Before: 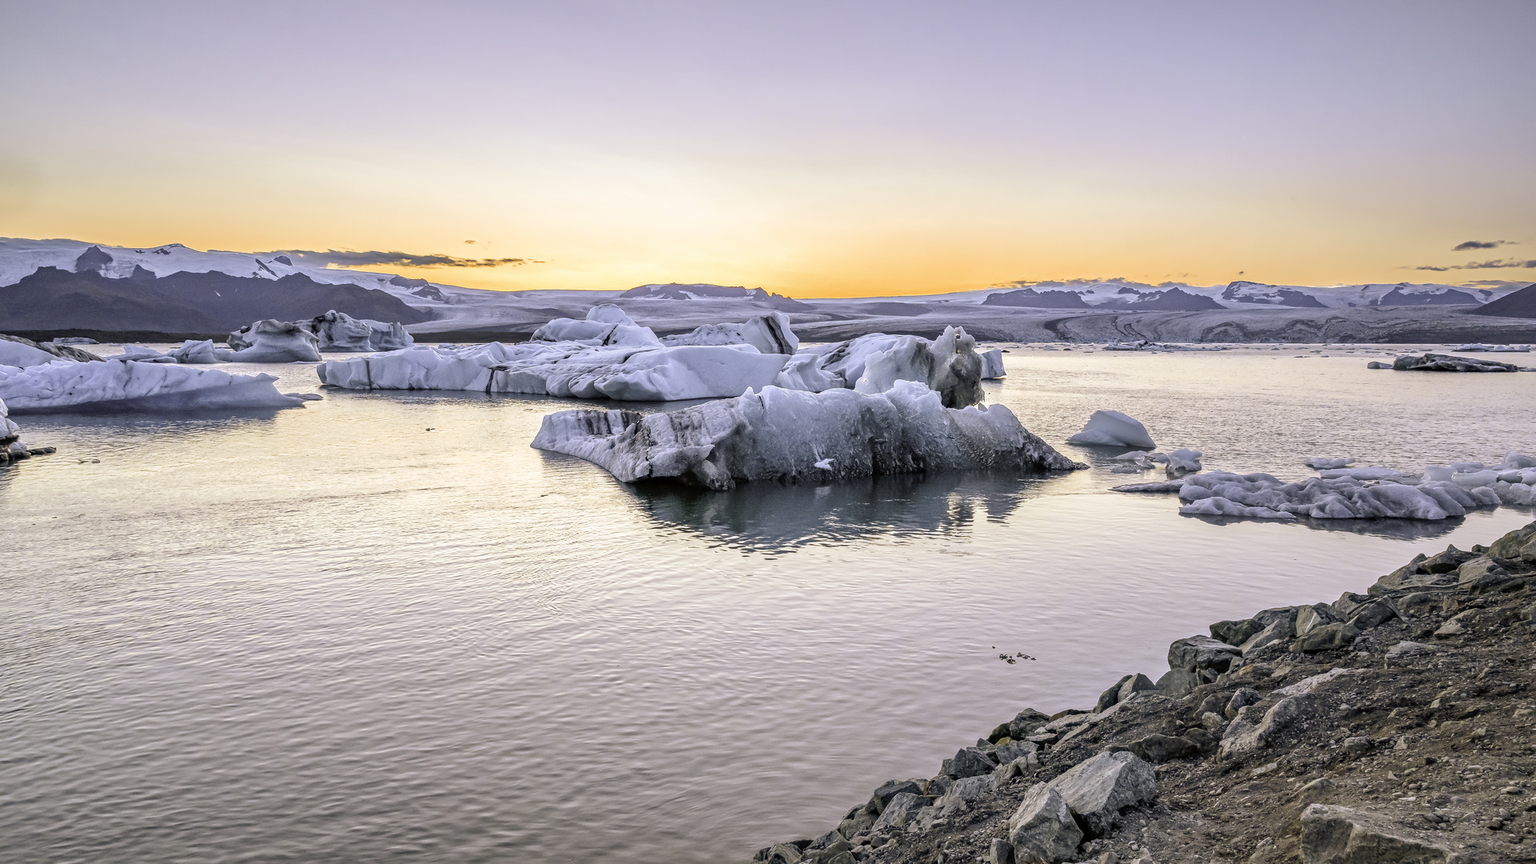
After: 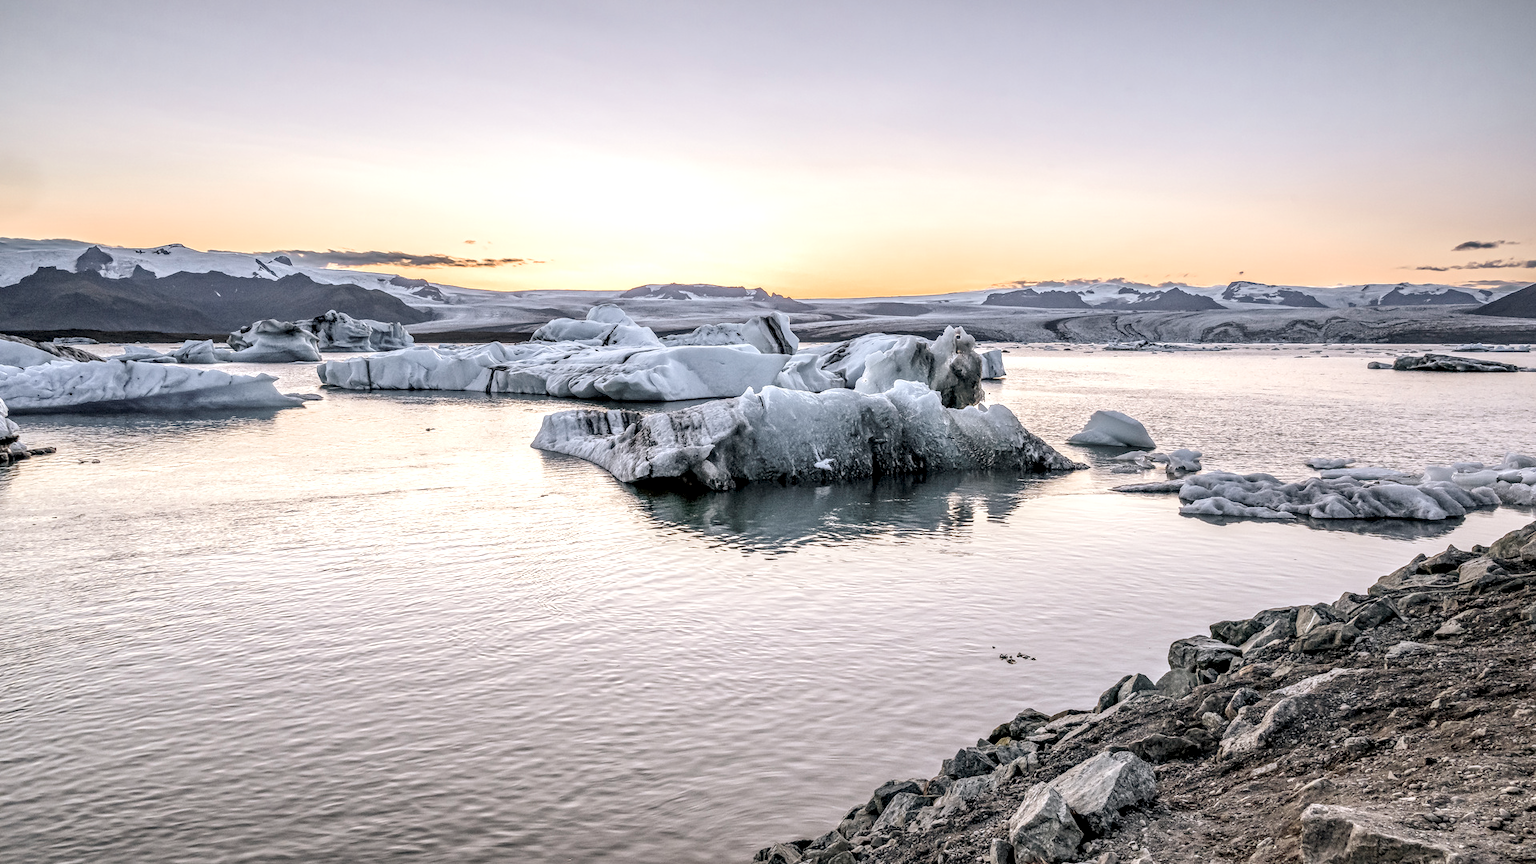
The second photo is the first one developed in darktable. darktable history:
contrast brightness saturation: contrast 0.096, saturation -0.377
local contrast: detail 150%
